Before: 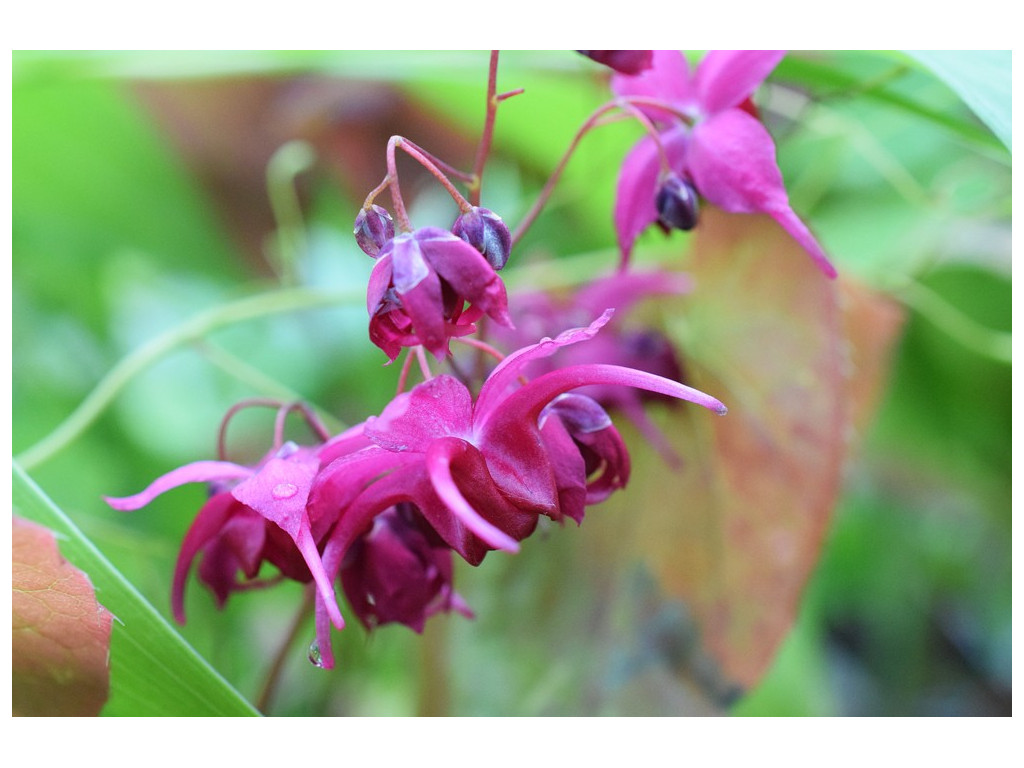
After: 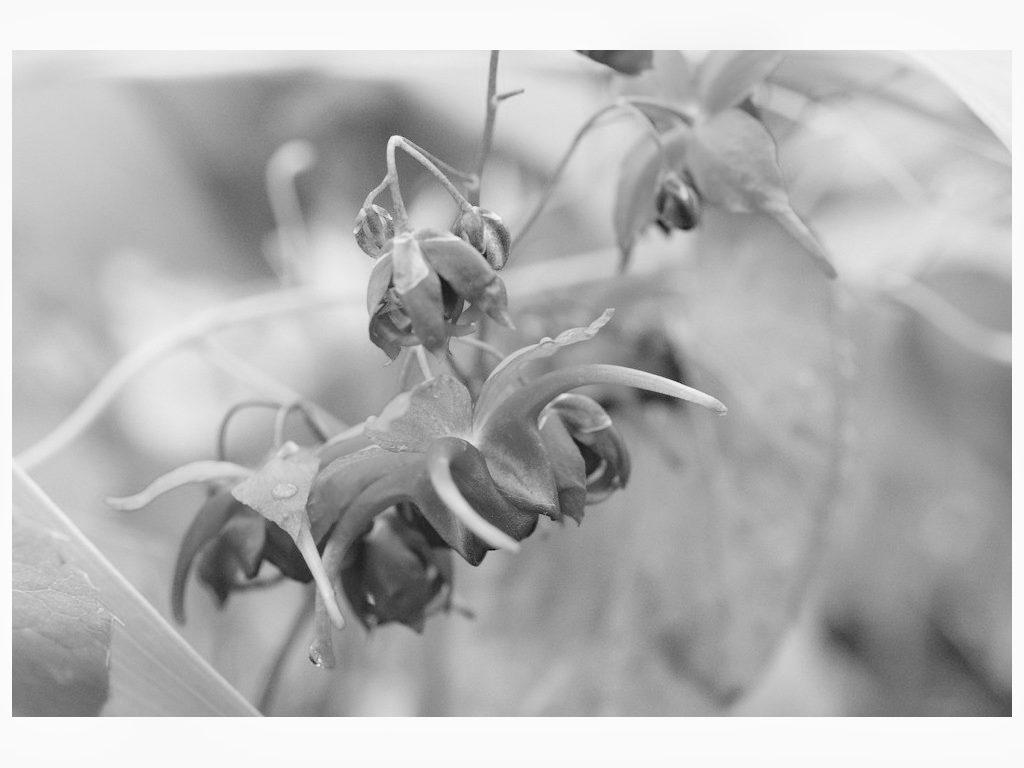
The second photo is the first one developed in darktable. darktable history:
contrast brightness saturation: brightness 0.28
monochrome: a 2.21, b -1.33, size 2.2
white balance: red 0.766, blue 1.537
haze removal: compatibility mode true, adaptive false
